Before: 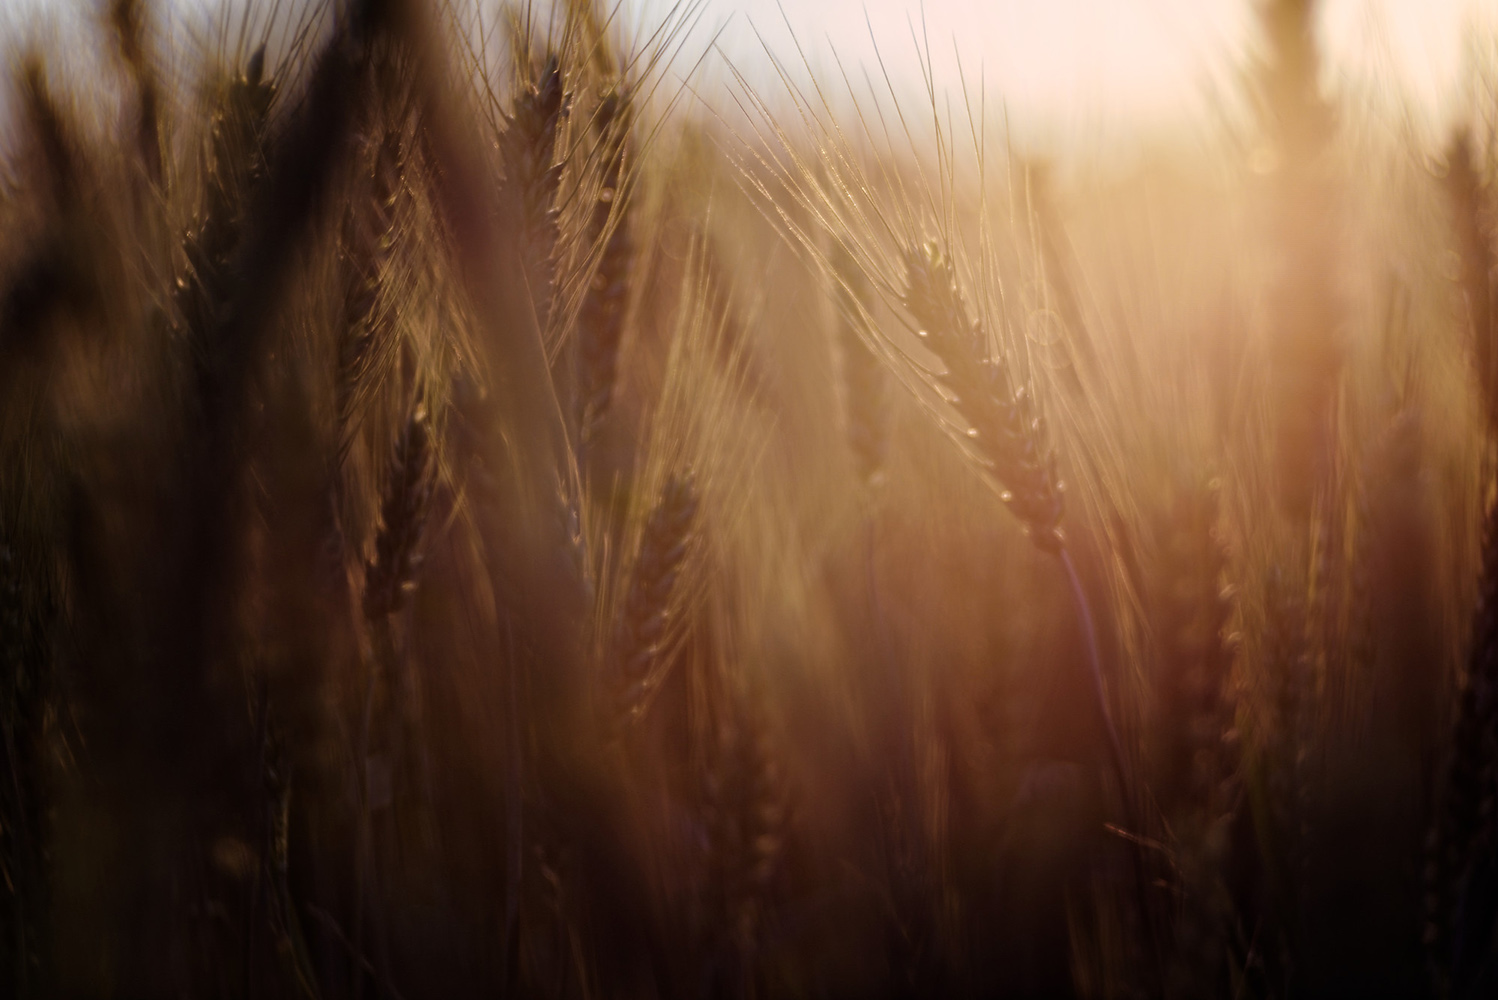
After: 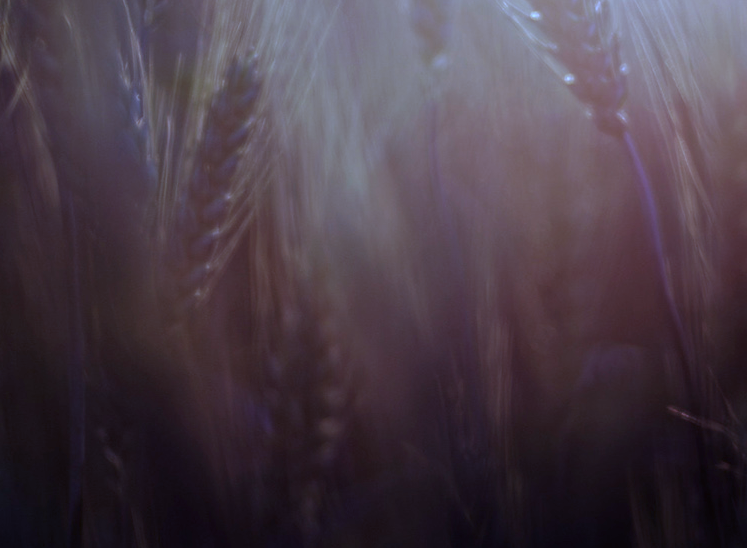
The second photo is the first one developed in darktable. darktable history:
crop: left 29.208%, top 41.721%, right 20.92%, bottom 3.462%
color calibration: gray › normalize channels true, illuminant as shot in camera, x 0.464, y 0.42, temperature 2649.63 K, gamut compression 0.007
